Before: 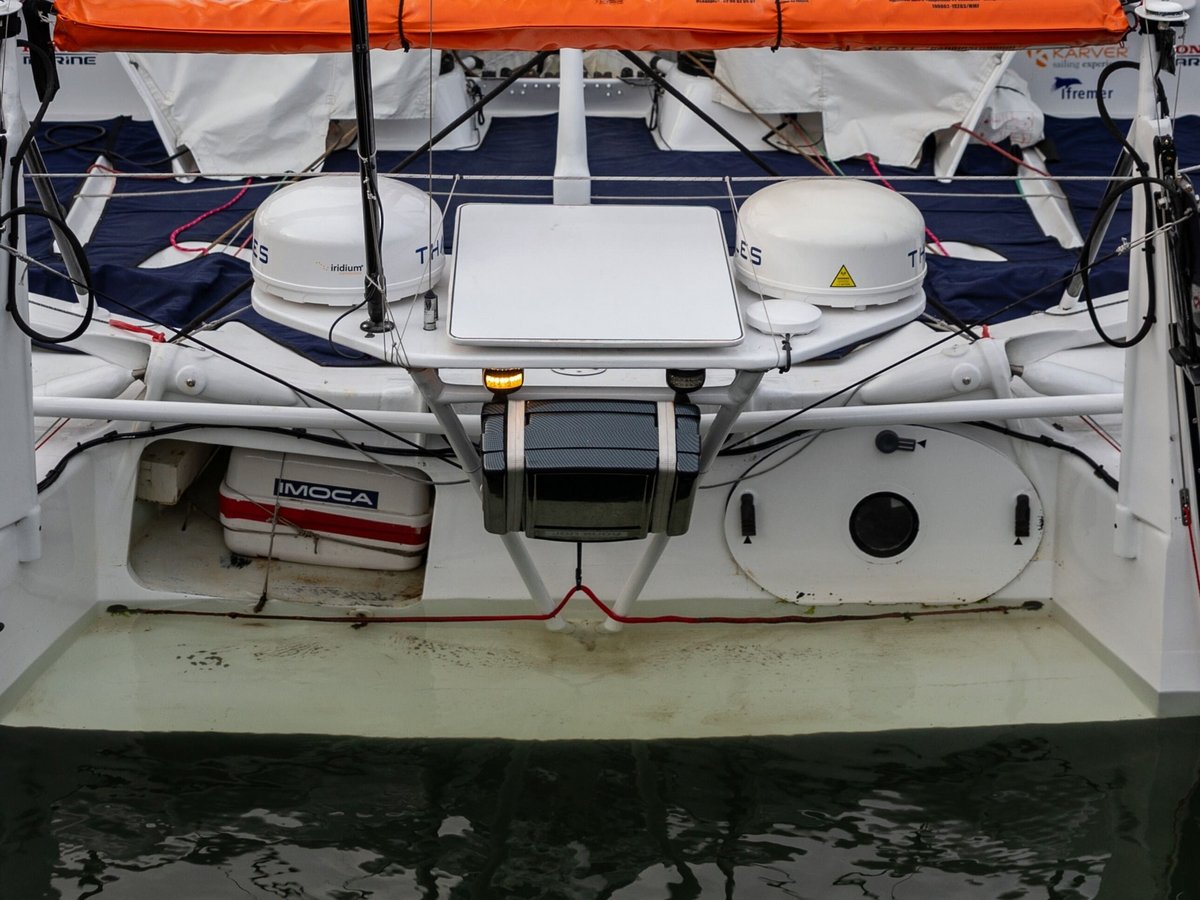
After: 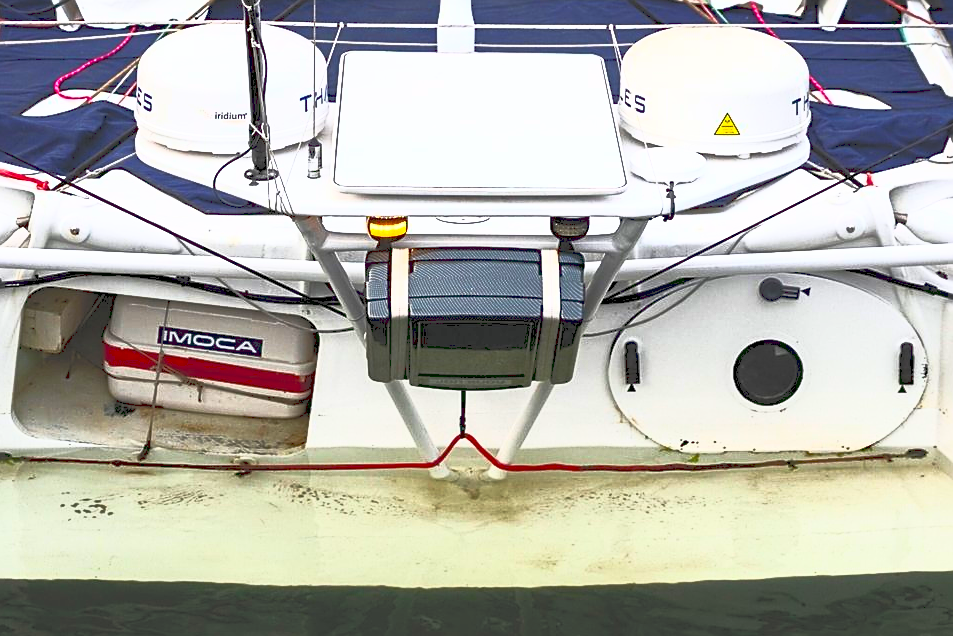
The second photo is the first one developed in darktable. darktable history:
crop: left 9.712%, top 16.928%, right 10.845%, bottom 12.332%
contrast brightness saturation: contrast 1, brightness 1, saturation 1
sharpen: on, module defaults
tone curve: curves: ch0 [(0, 0) (0.003, 0.144) (0.011, 0.149) (0.025, 0.159) (0.044, 0.183) (0.069, 0.207) (0.1, 0.236) (0.136, 0.269) (0.177, 0.303) (0.224, 0.339) (0.277, 0.38) (0.335, 0.428) (0.399, 0.478) (0.468, 0.539) (0.543, 0.604) (0.623, 0.679) (0.709, 0.755) (0.801, 0.836) (0.898, 0.918) (1, 1)], preserve colors none
